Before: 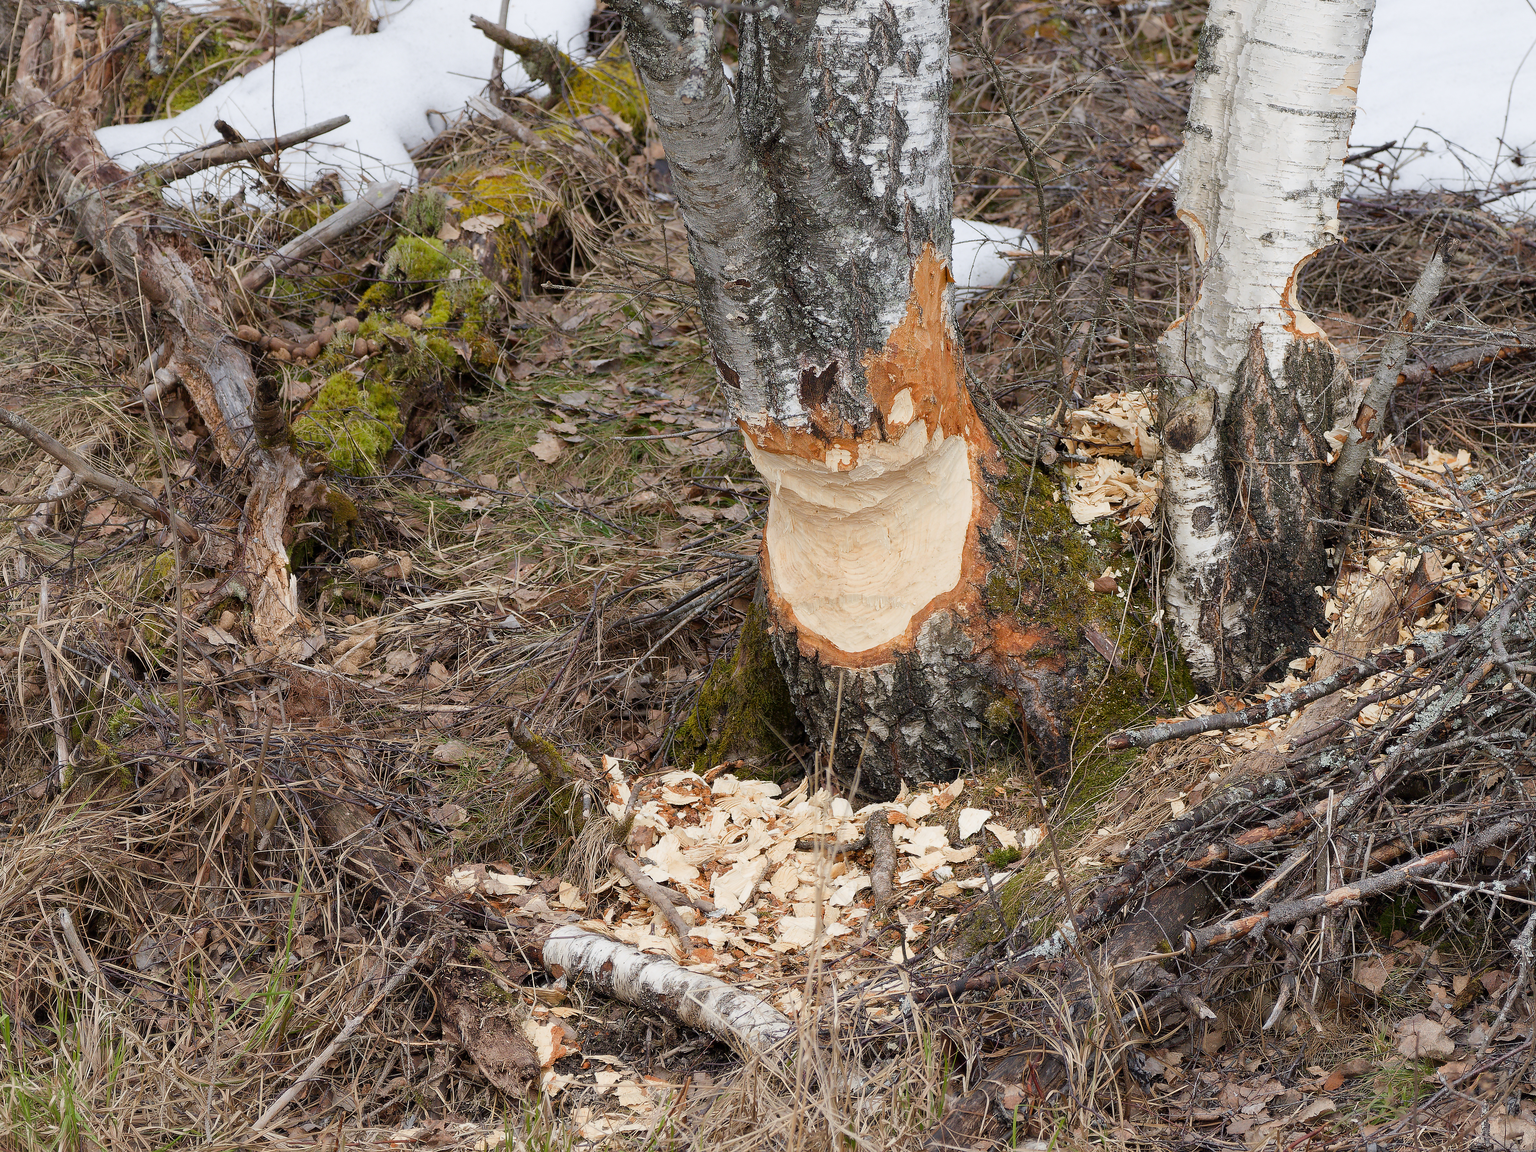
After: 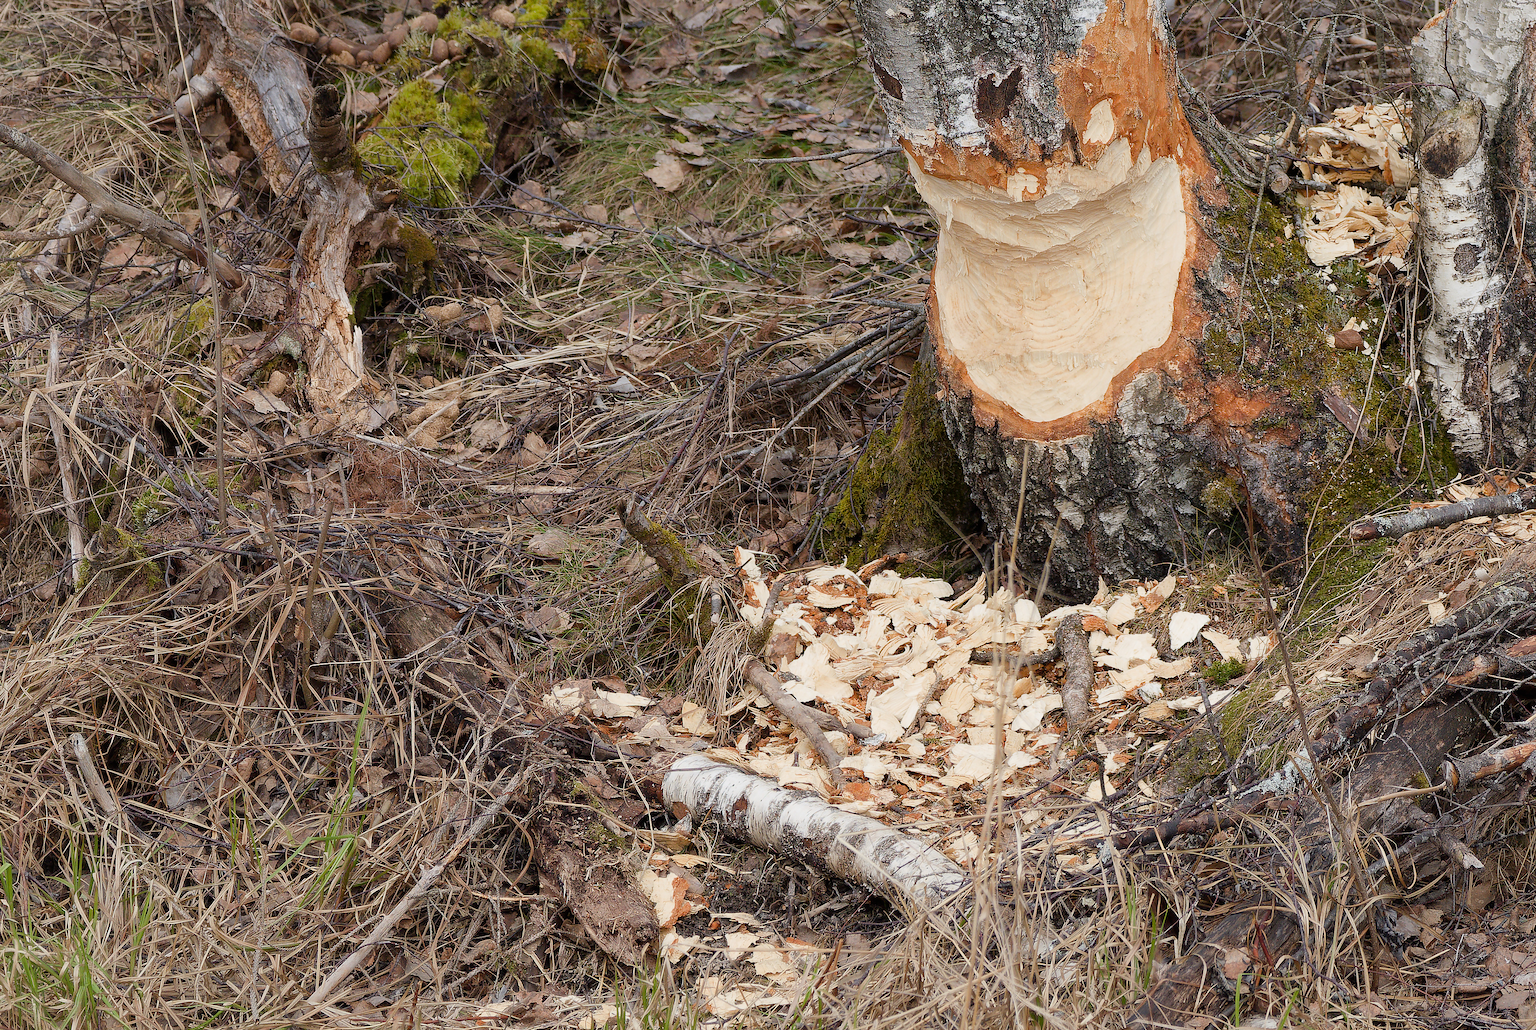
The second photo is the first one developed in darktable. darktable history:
crop: top 26.637%, right 17.998%
